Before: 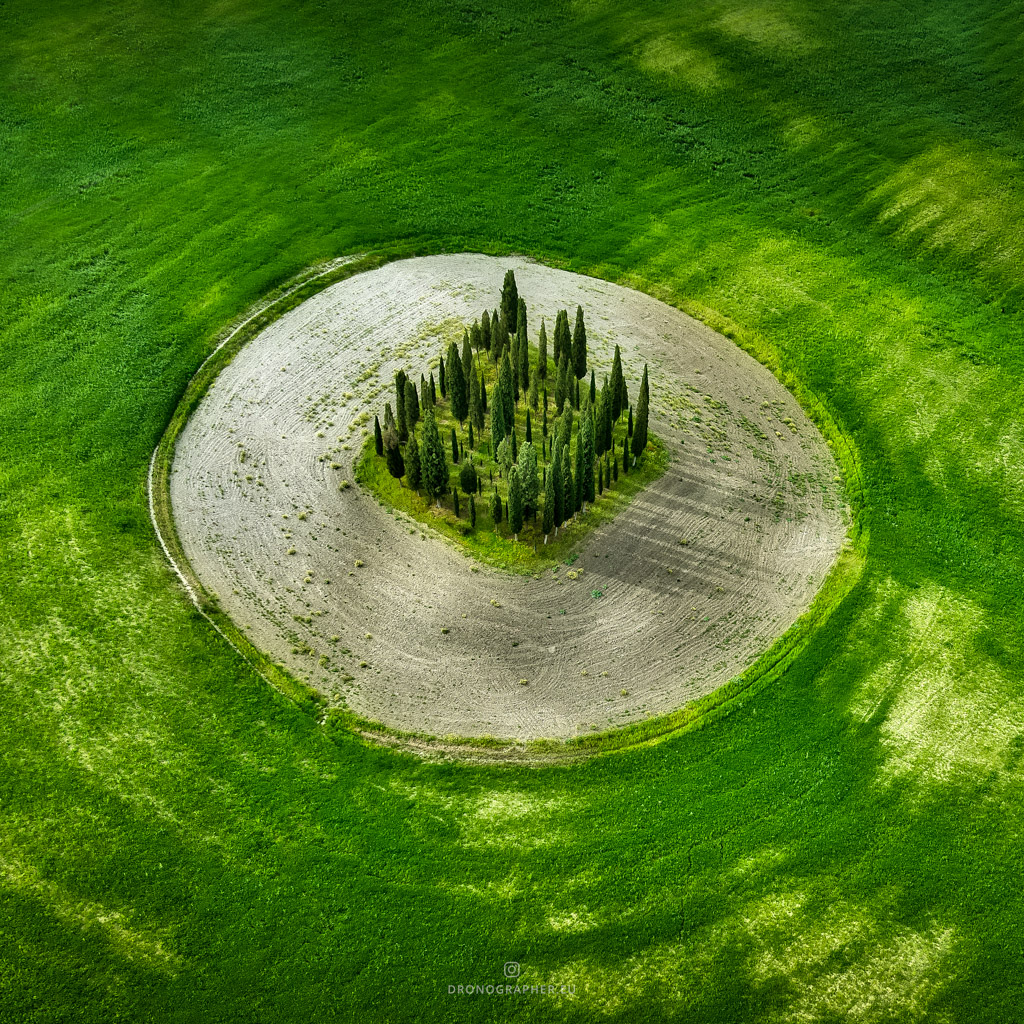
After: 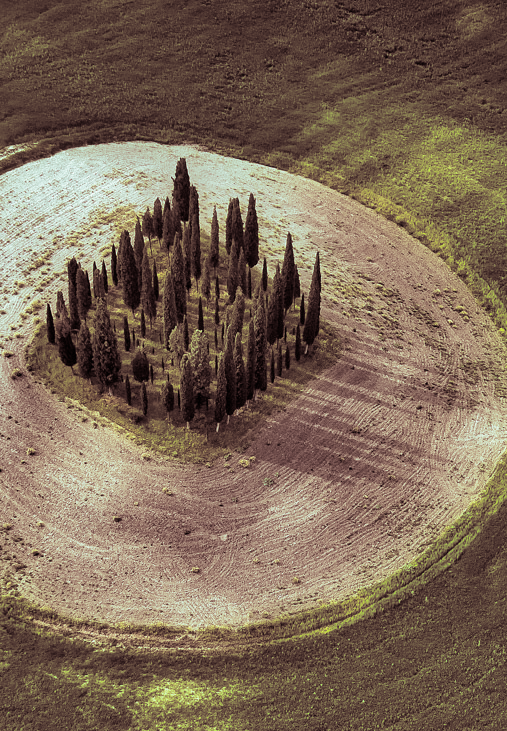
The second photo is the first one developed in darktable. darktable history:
split-toning: shadows › saturation 0.3, highlights › hue 180°, highlights › saturation 0.3, compress 0%
crop: left 32.075%, top 10.976%, right 18.355%, bottom 17.596%
